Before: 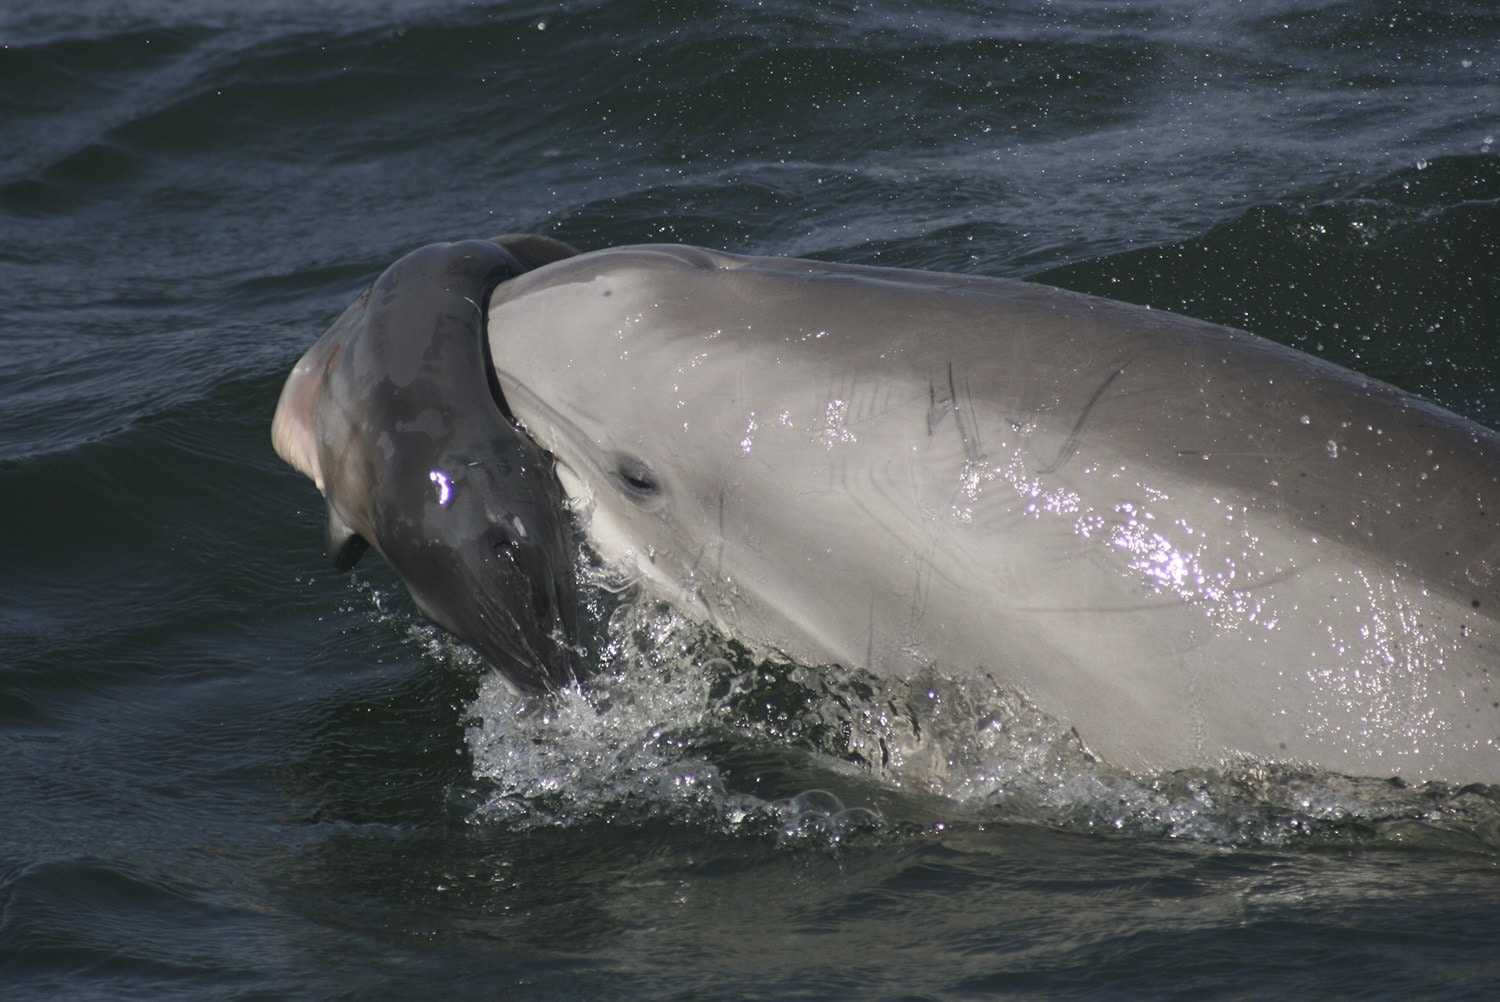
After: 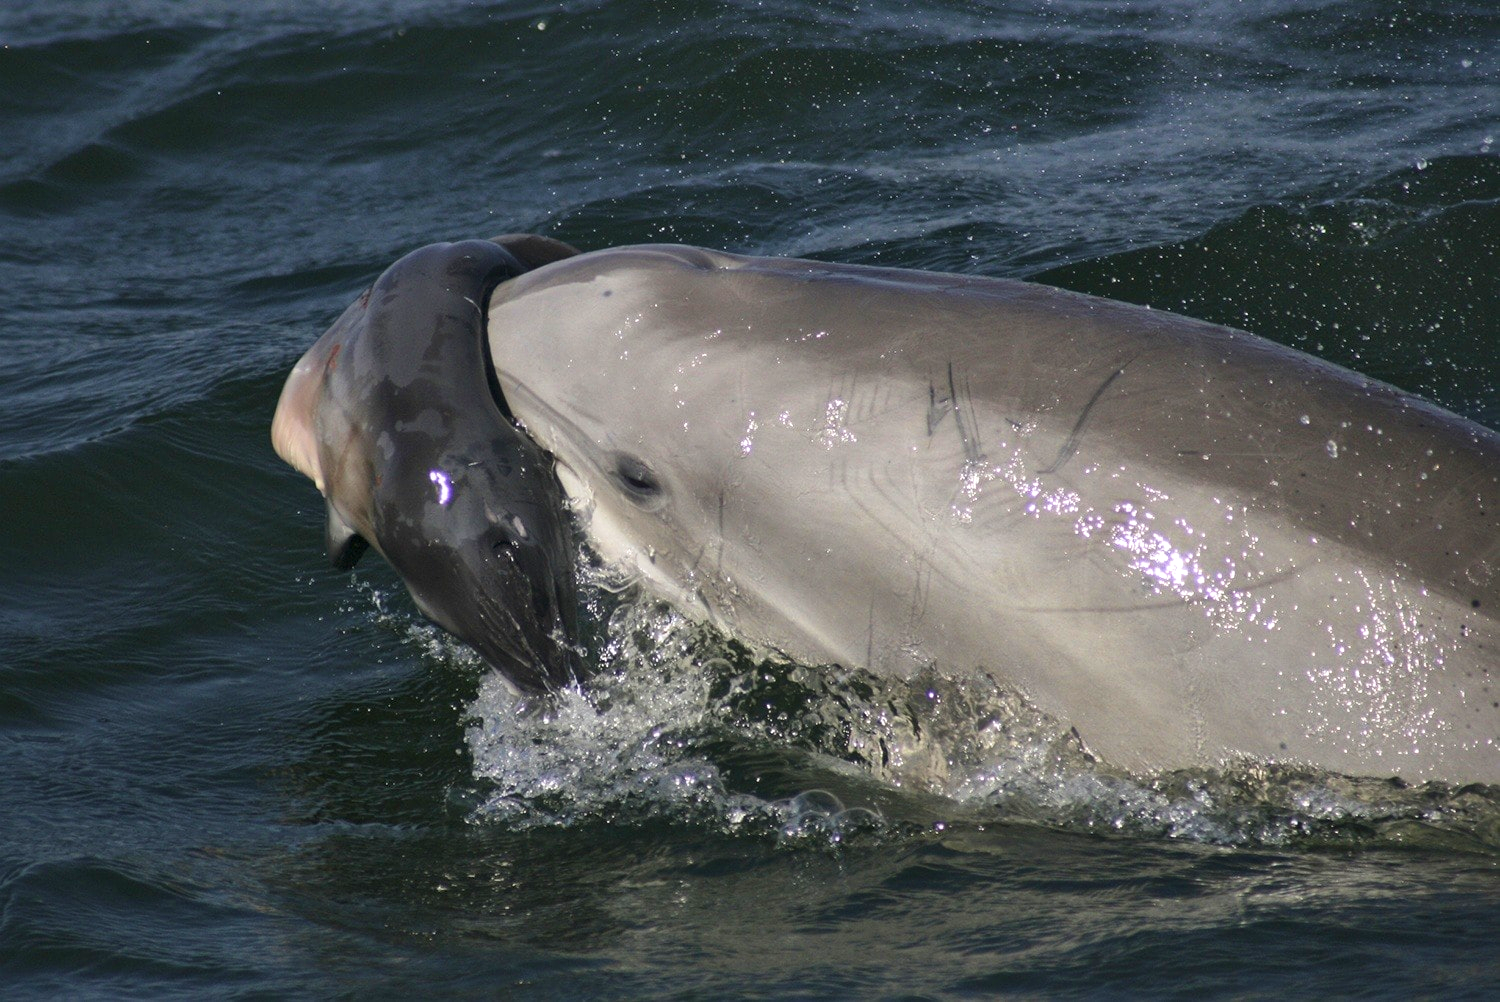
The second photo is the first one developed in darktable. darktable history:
local contrast: mode bilateral grid, contrast 20, coarseness 50, detail 150%, midtone range 0.2
velvia: strength 45%
